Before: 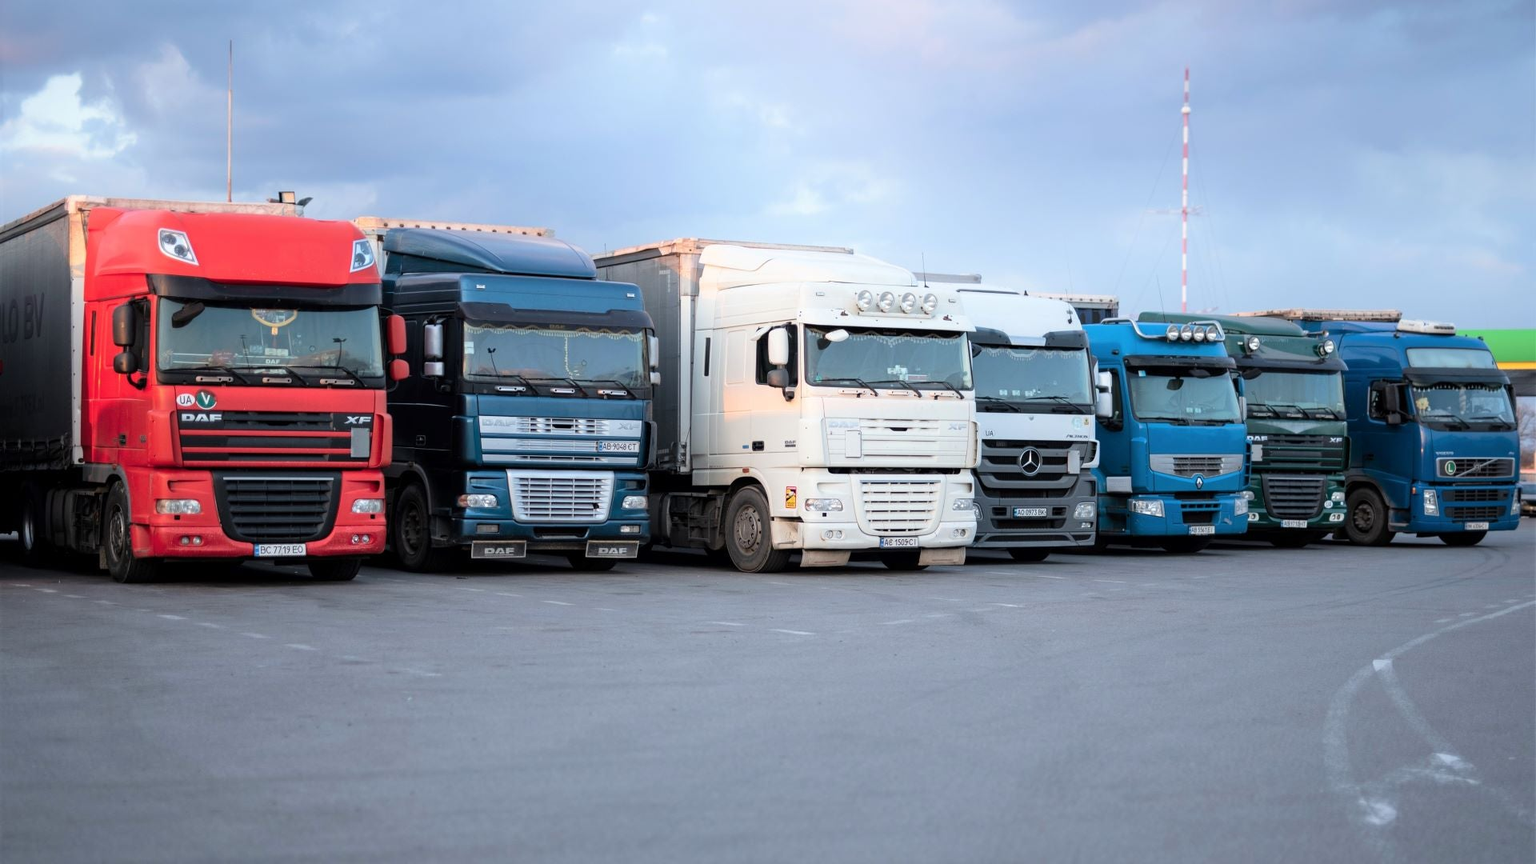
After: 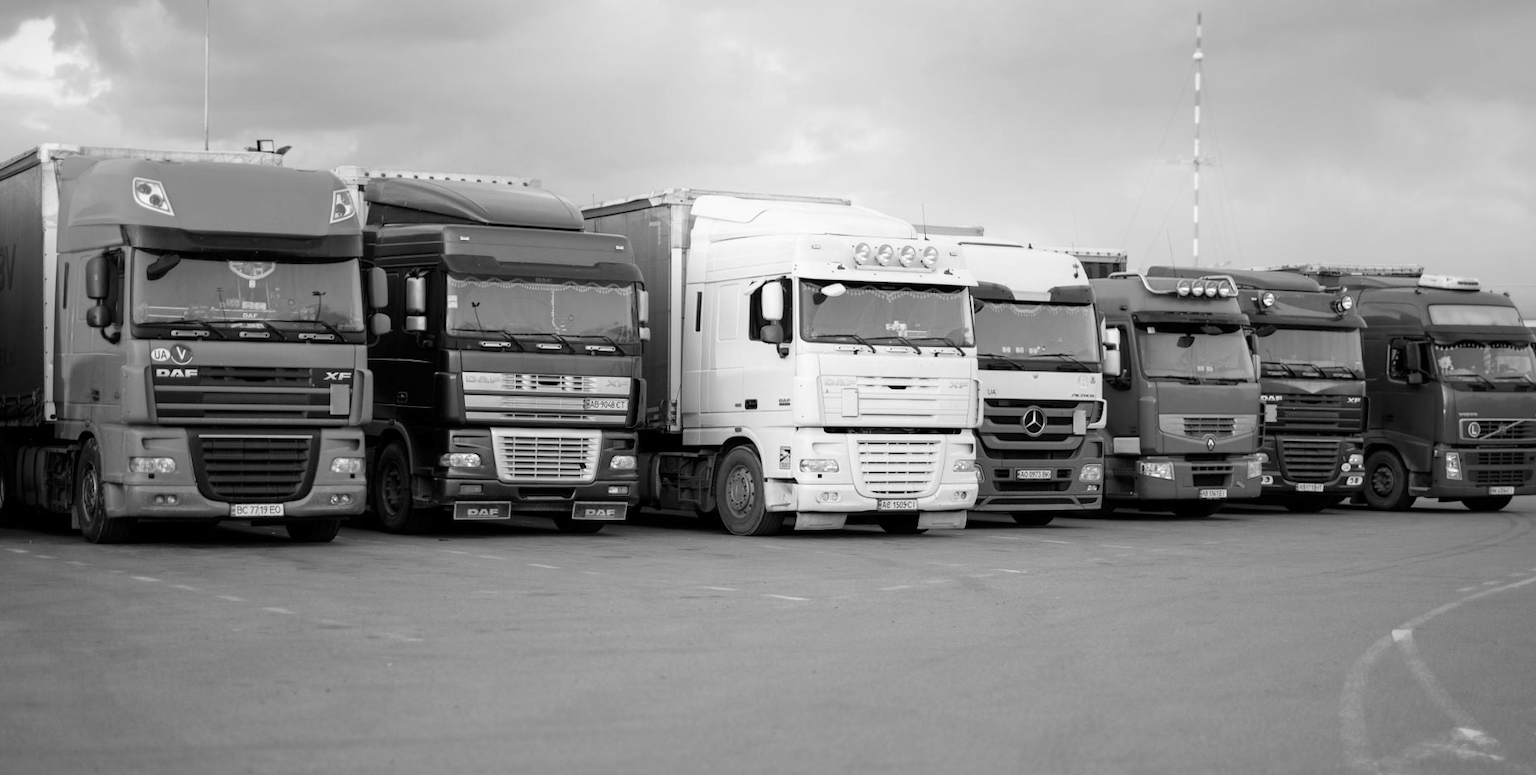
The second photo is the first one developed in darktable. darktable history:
rotate and perspective: rotation 0.192°, lens shift (horizontal) -0.015, crop left 0.005, crop right 0.996, crop top 0.006, crop bottom 0.99
white balance: emerald 1
crop: left 1.507%, top 6.147%, right 1.379%, bottom 6.637%
monochrome: on, module defaults
